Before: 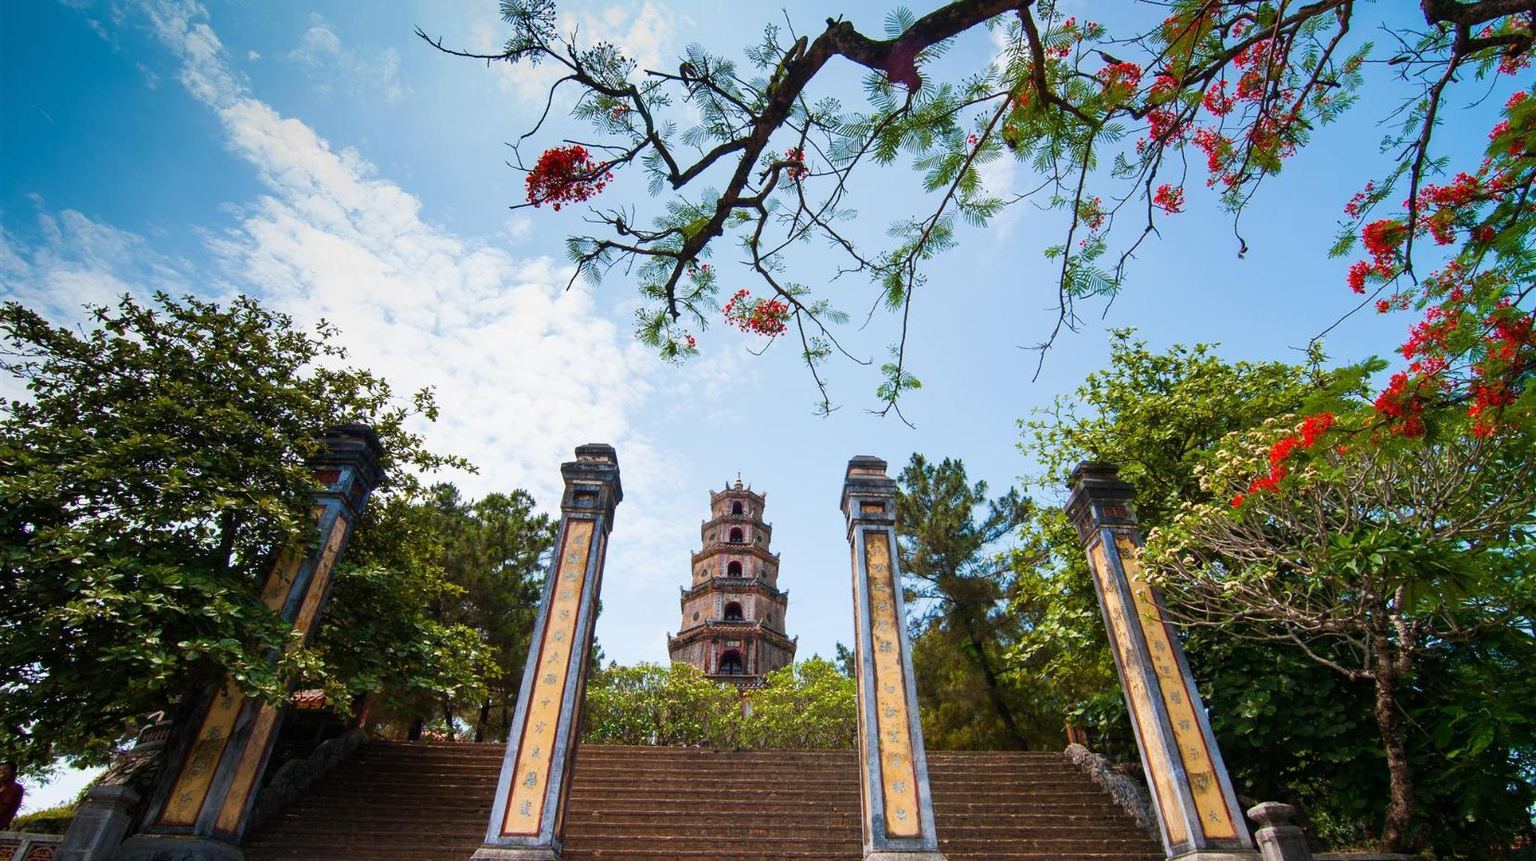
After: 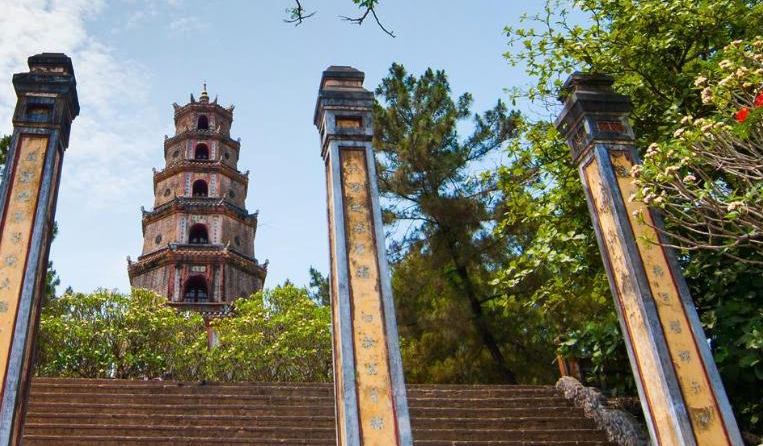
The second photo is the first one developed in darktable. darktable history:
crop: left 35.799%, top 45.901%, right 18.076%, bottom 5.978%
shadows and highlights: radius 109.09, shadows 23.42, highlights -57.32, low approximation 0.01, soften with gaussian
